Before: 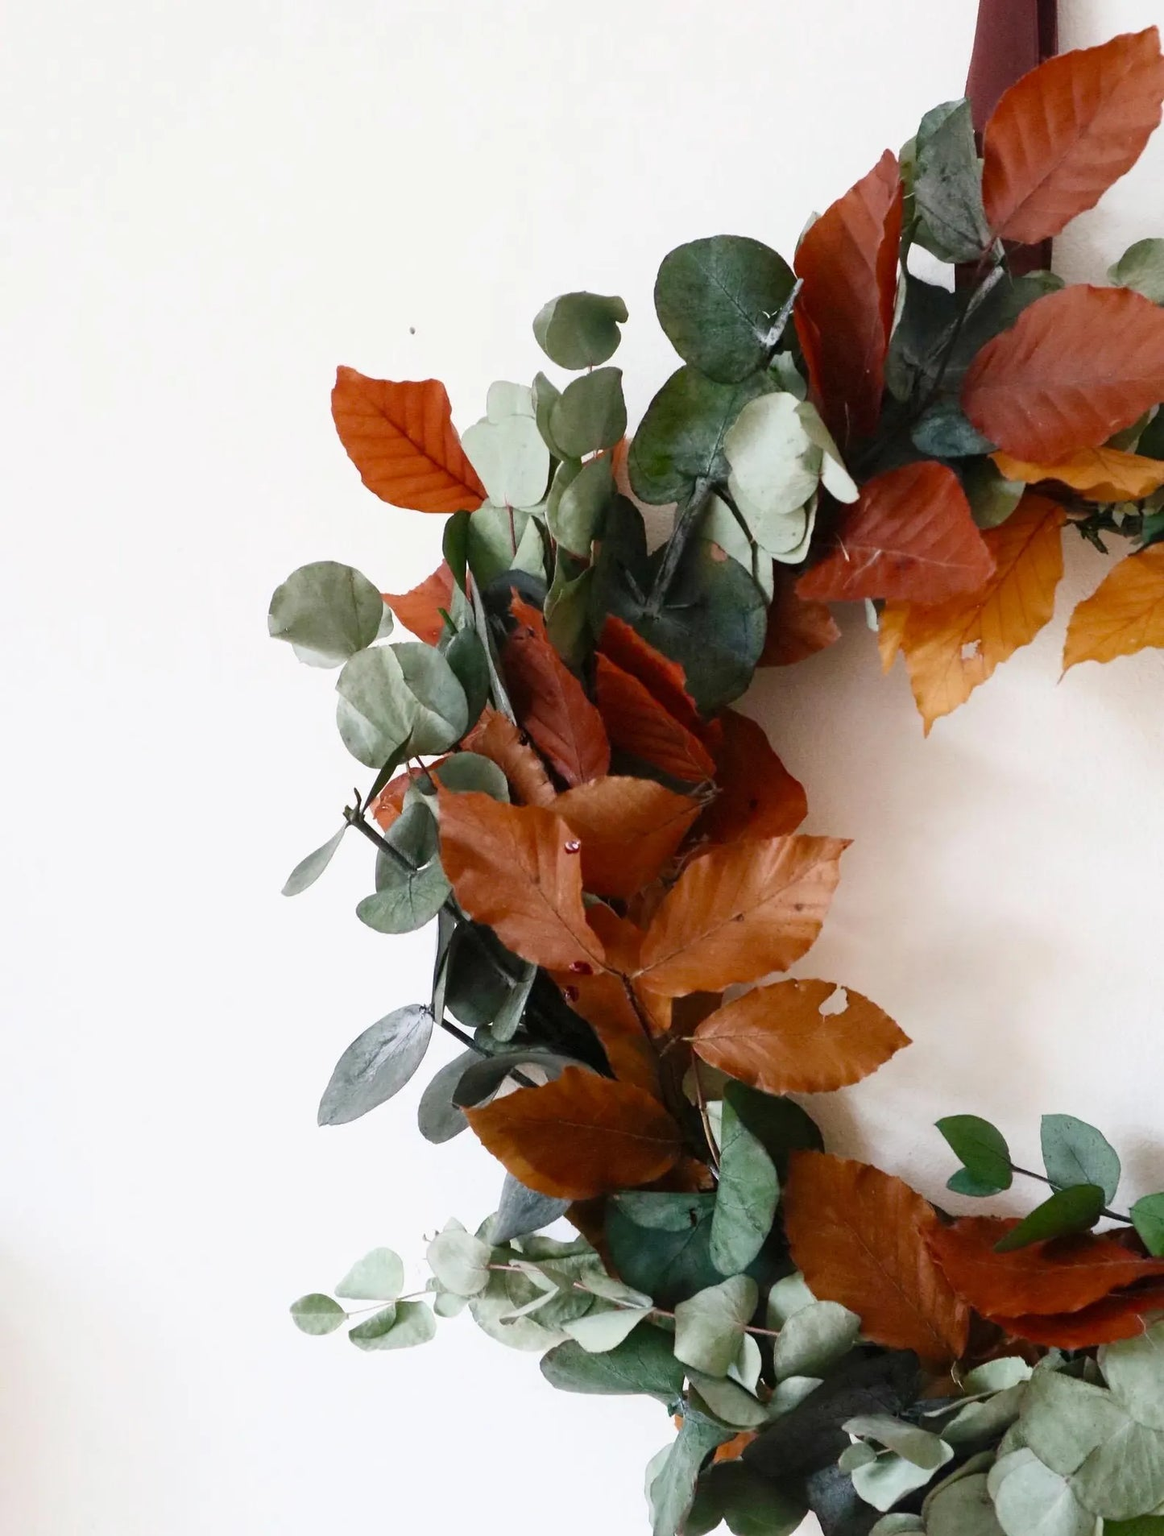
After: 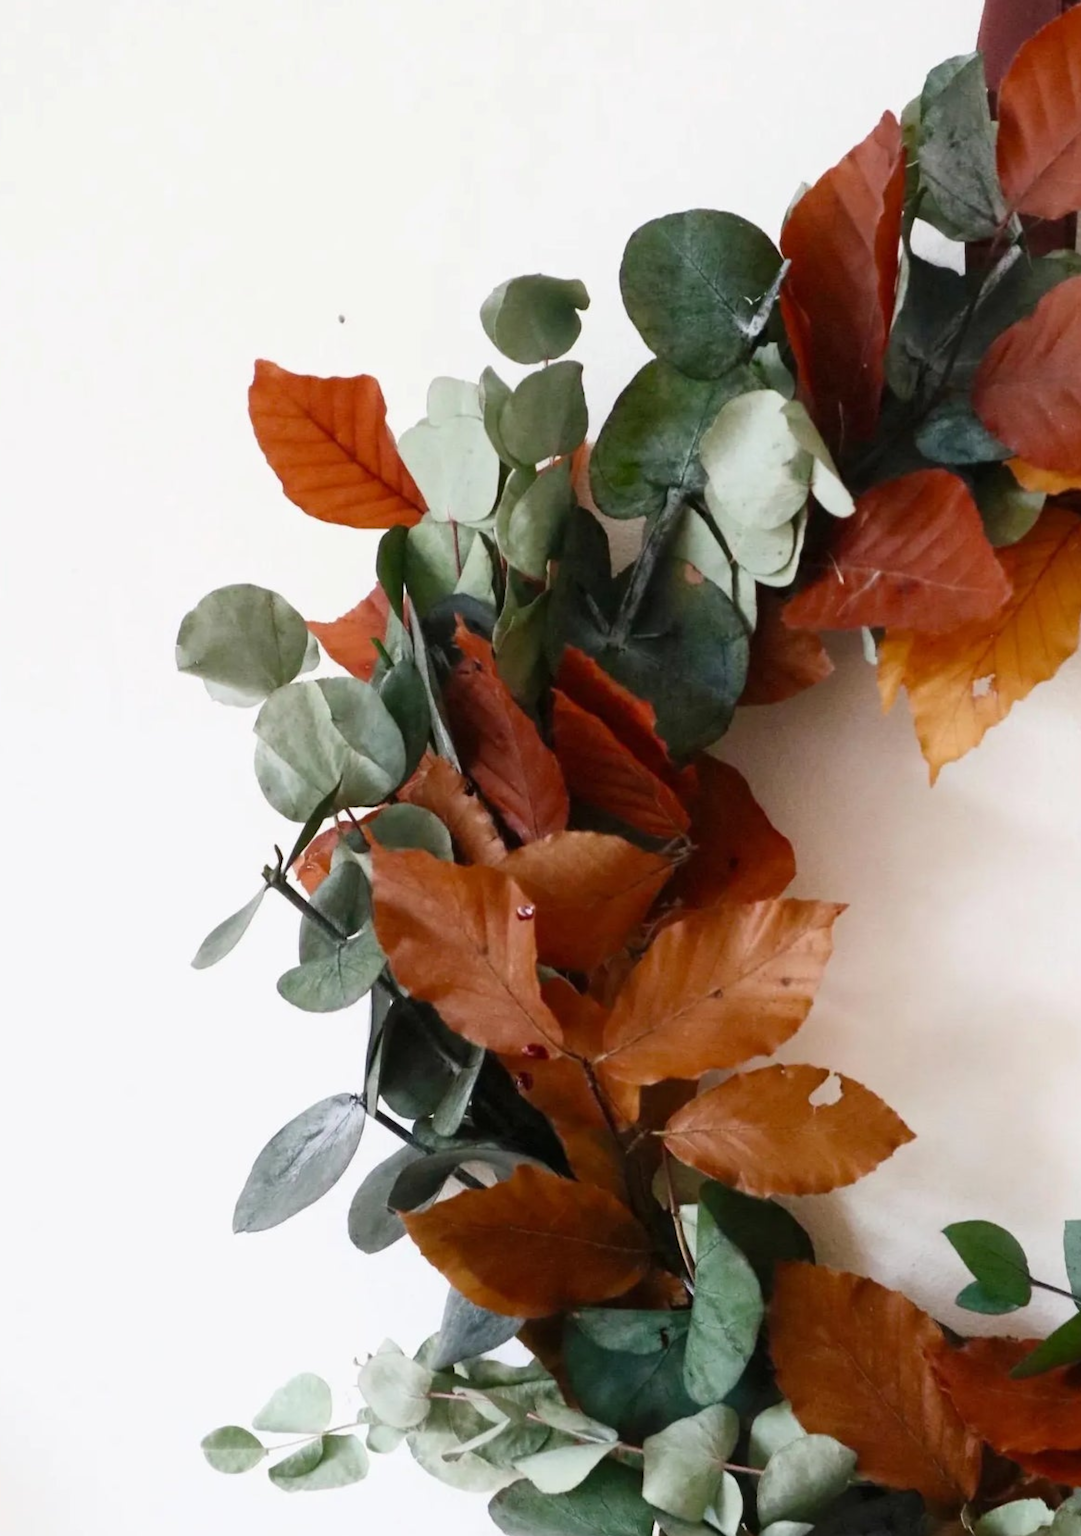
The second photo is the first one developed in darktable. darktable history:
crop: left 9.929%, top 3.475%, right 9.188%, bottom 9.529%
lowpass: radius 0.5, unbound 0
